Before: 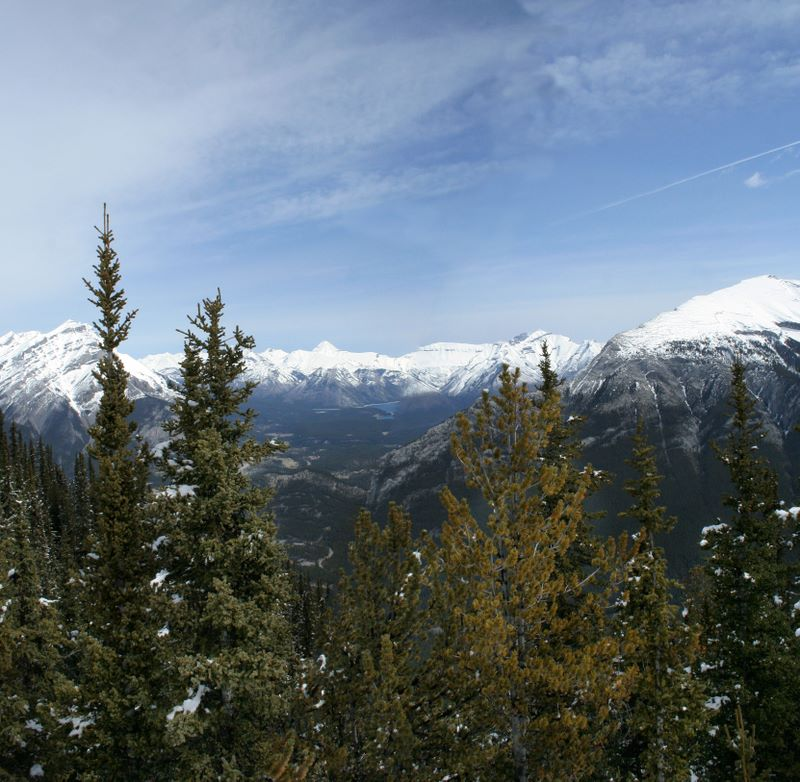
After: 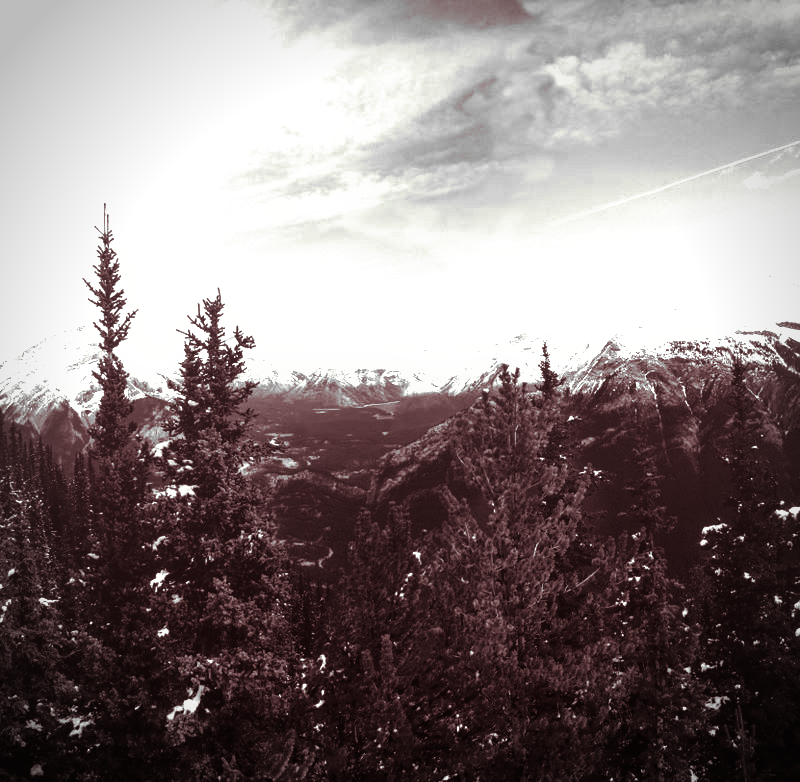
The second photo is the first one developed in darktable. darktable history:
contrast brightness saturation: contrast 0.09, brightness -0.59, saturation 0.17
vignetting: on, module defaults
local contrast: detail 110%
velvia: on, module defaults
exposure: black level correction 0.001, exposure 1.398 EV, compensate exposure bias true, compensate highlight preservation false
color correction: highlights a* 5.38, highlights b* 5.3, shadows a* -4.26, shadows b* -5.11
monochrome: size 1
split-toning: shadows › hue 360°
